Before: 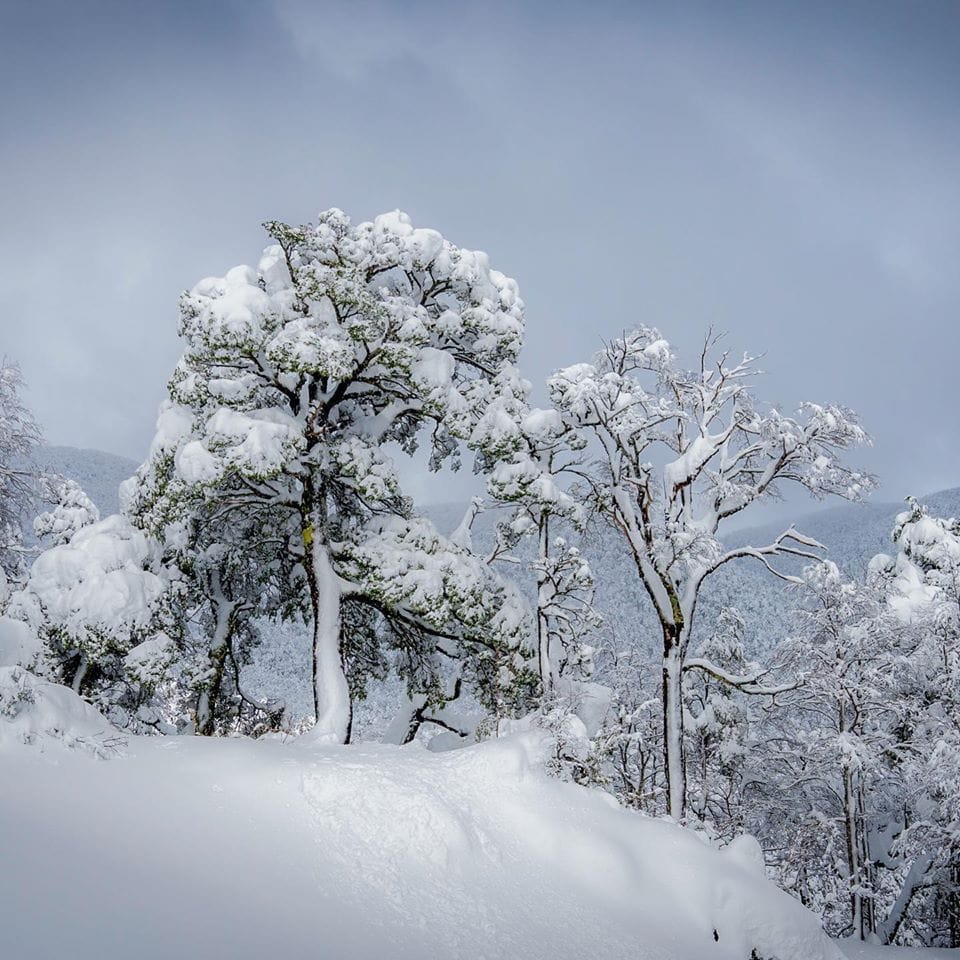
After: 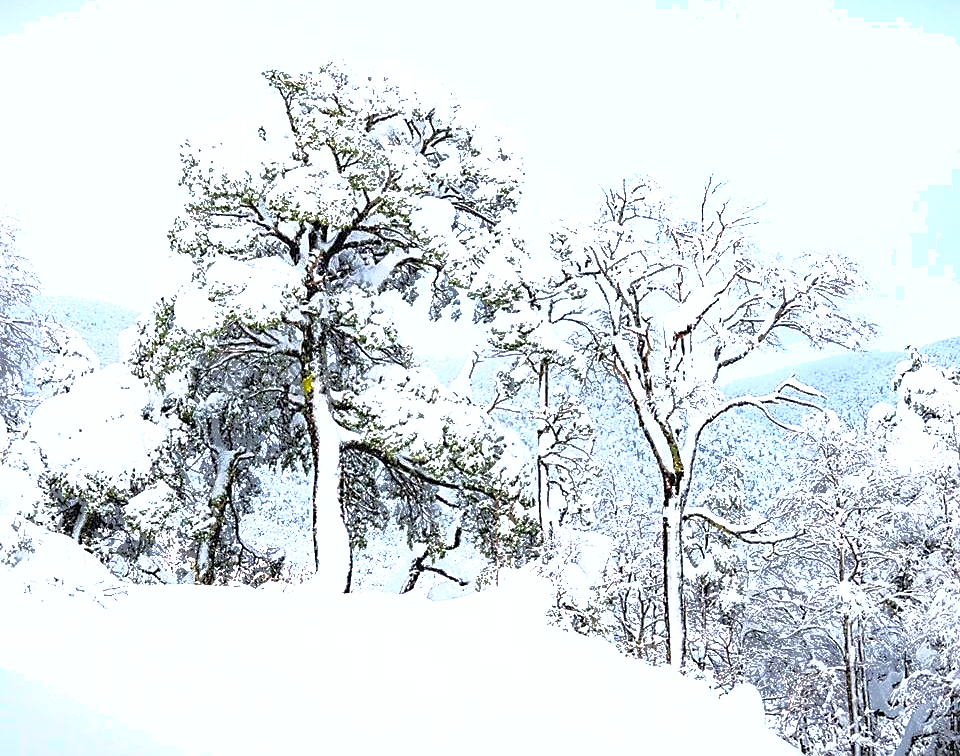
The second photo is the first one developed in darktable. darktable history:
crop and rotate: top 15.773%, bottom 5.397%
tone curve: curves: ch0 [(0, 0) (0.003, 0.002) (0.011, 0.01) (0.025, 0.022) (0.044, 0.039) (0.069, 0.061) (0.1, 0.088) (0.136, 0.126) (0.177, 0.167) (0.224, 0.211) (0.277, 0.27) (0.335, 0.335) (0.399, 0.407) (0.468, 0.485) (0.543, 0.569) (0.623, 0.659) (0.709, 0.756) (0.801, 0.851) (0.898, 0.961) (1, 1)], color space Lab, independent channels, preserve colors none
exposure: black level correction 0, exposure 1.374 EV, compensate highlight preservation false
contrast brightness saturation: contrast 0.053, brightness 0.066, saturation 0.006
sharpen: on, module defaults
shadows and highlights: shadows 39.73, highlights -60.1
